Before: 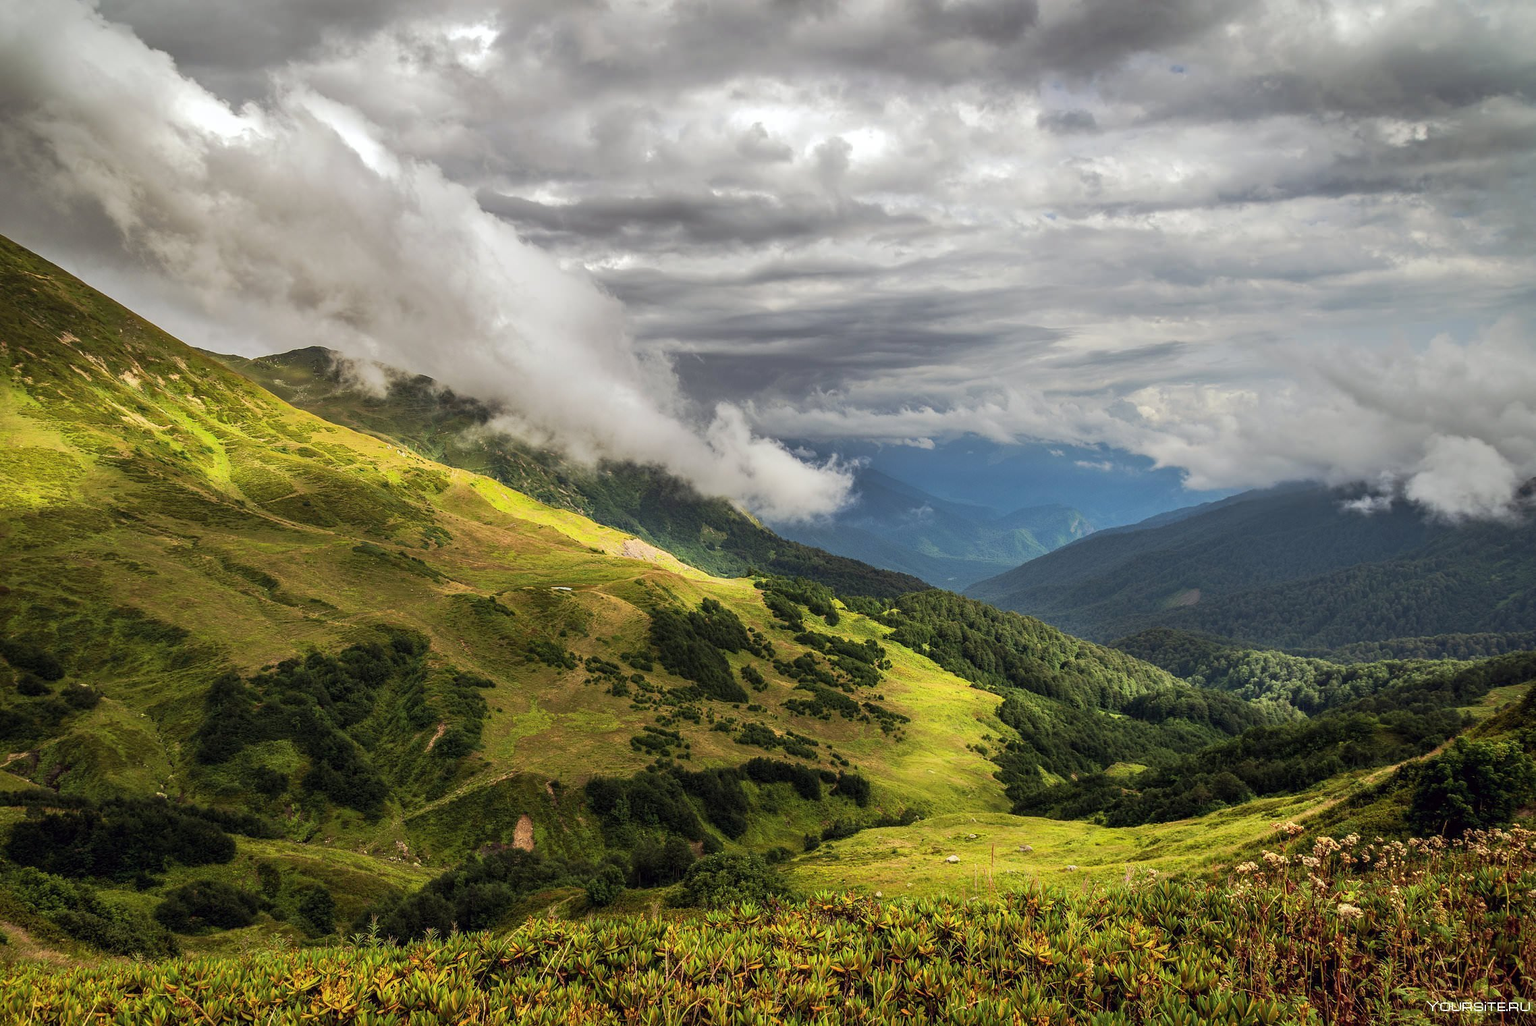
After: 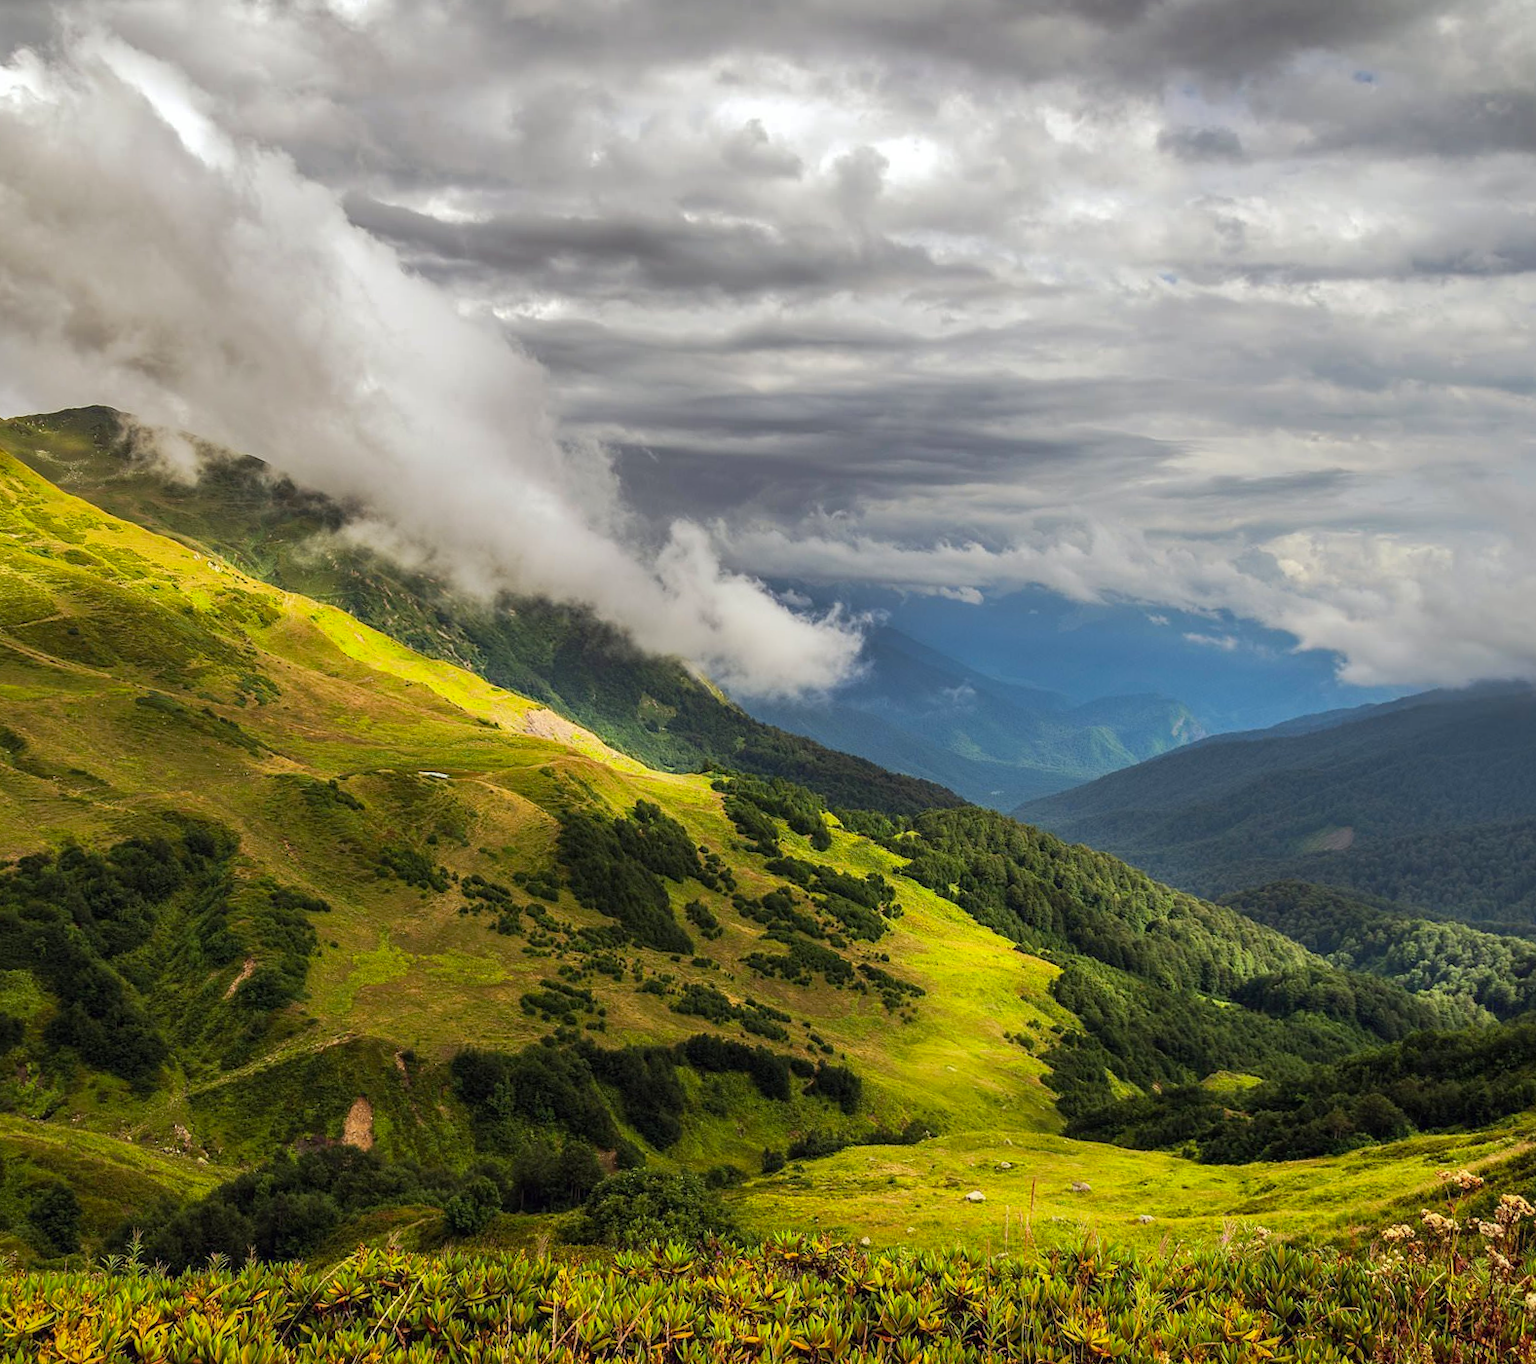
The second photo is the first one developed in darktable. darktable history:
color balance rgb: linear chroma grading › global chroma 15.623%, perceptual saturation grading › global saturation 0.16%
crop and rotate: angle -3.26°, left 13.964%, top 0.036%, right 10.954%, bottom 0.06%
